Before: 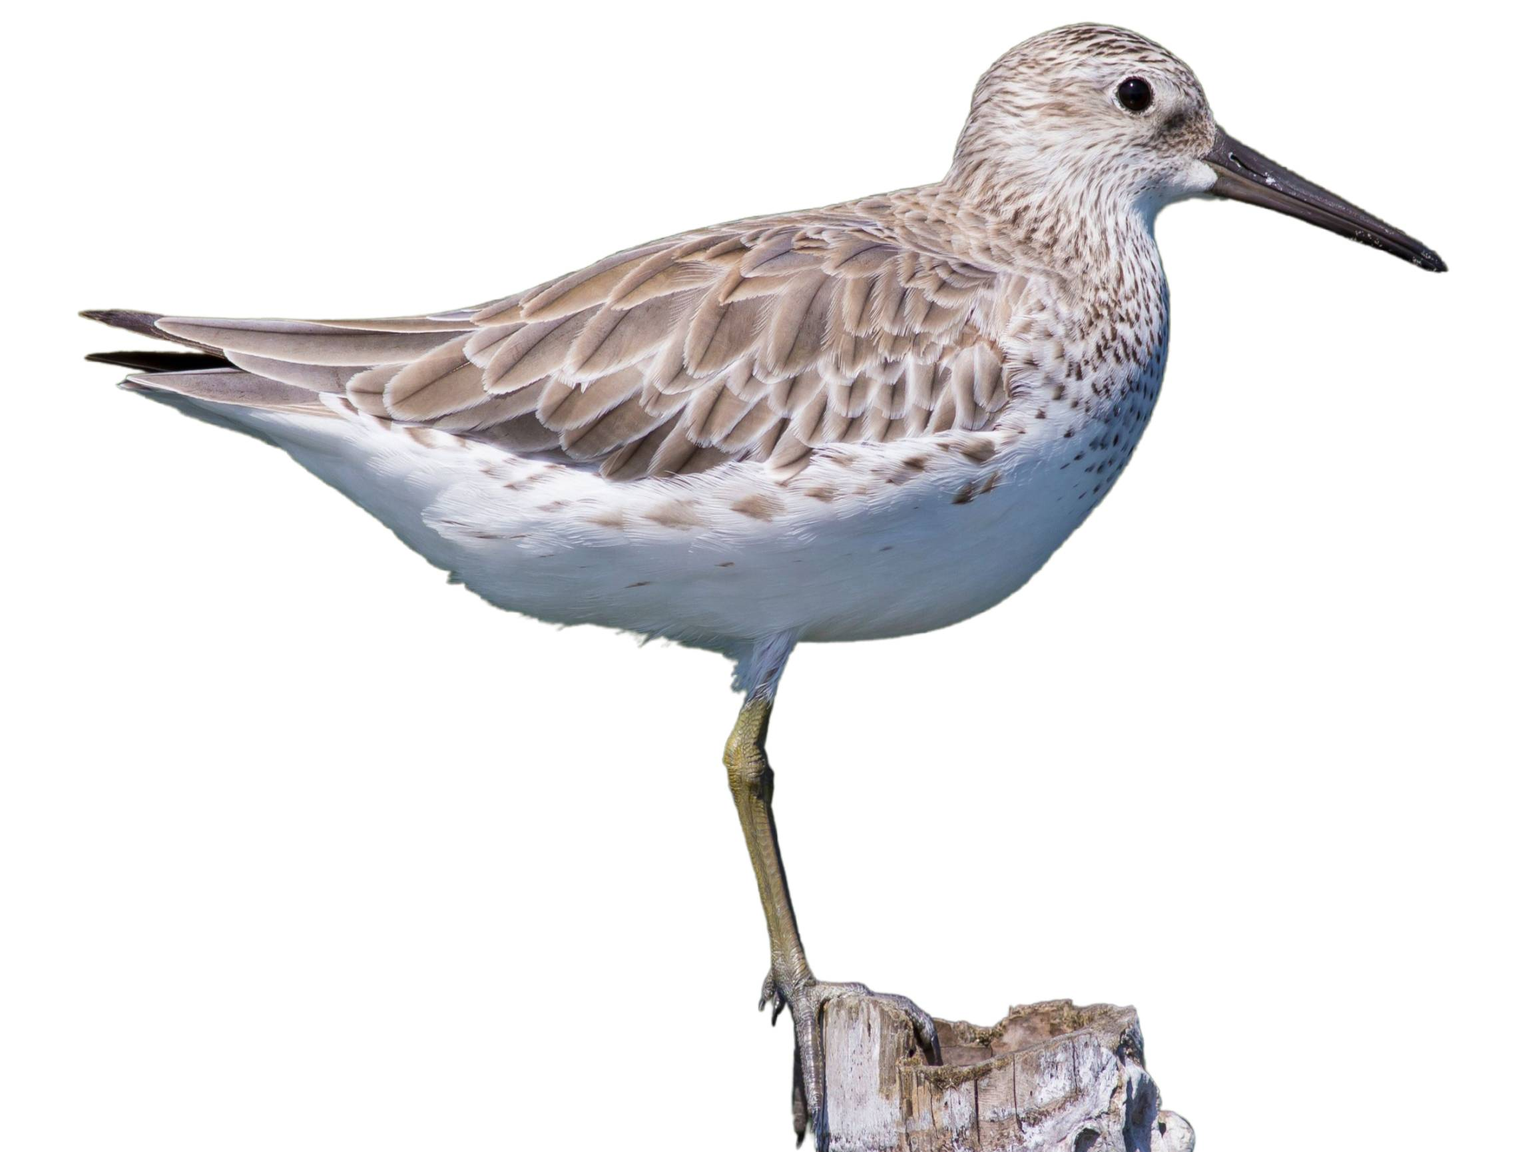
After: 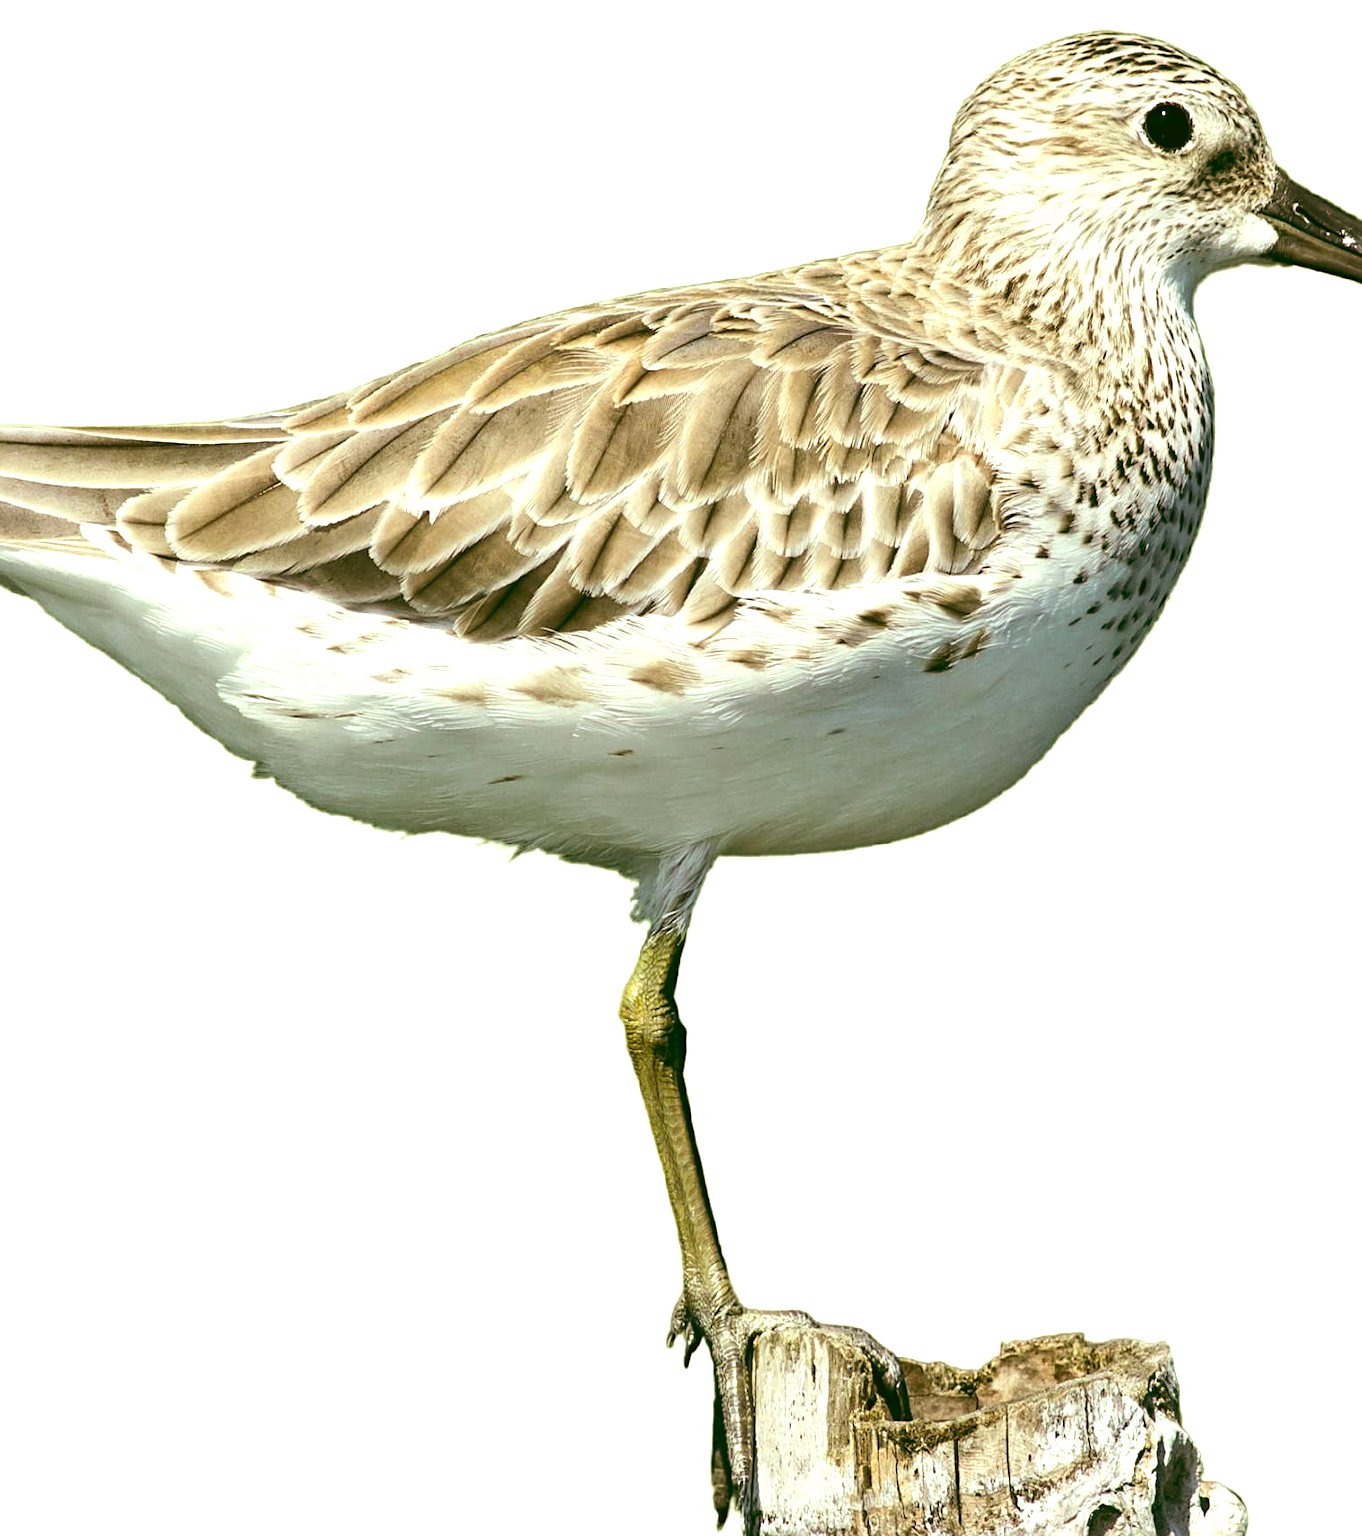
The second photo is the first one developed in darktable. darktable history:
tone equalizer: -8 EV -1.08 EV, -7 EV -1.01 EV, -6 EV -0.867 EV, -5 EV -0.578 EV, -3 EV 0.578 EV, -2 EV 0.867 EV, -1 EV 1.01 EV, +0 EV 1.08 EV, edges refinement/feathering 500, mask exposure compensation -1.57 EV, preserve details no
color correction: highlights a* -5.94, highlights b* 9.48, shadows a* 10.12, shadows b* 23.94
color balance: lift [1.005, 0.99, 1.007, 1.01], gamma [1, 1.034, 1.032, 0.966], gain [0.873, 1.055, 1.067, 0.933]
sharpen: radius 2.529, amount 0.323
crop: left 16.899%, right 16.556%
